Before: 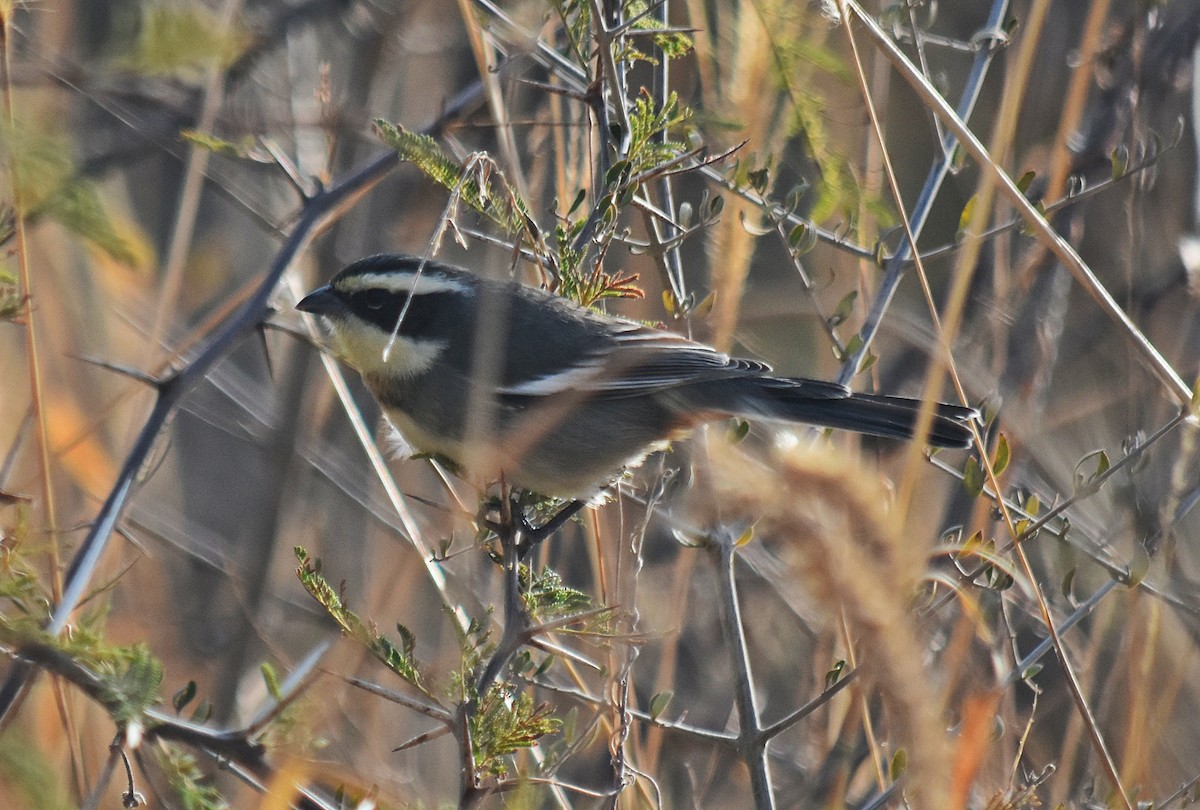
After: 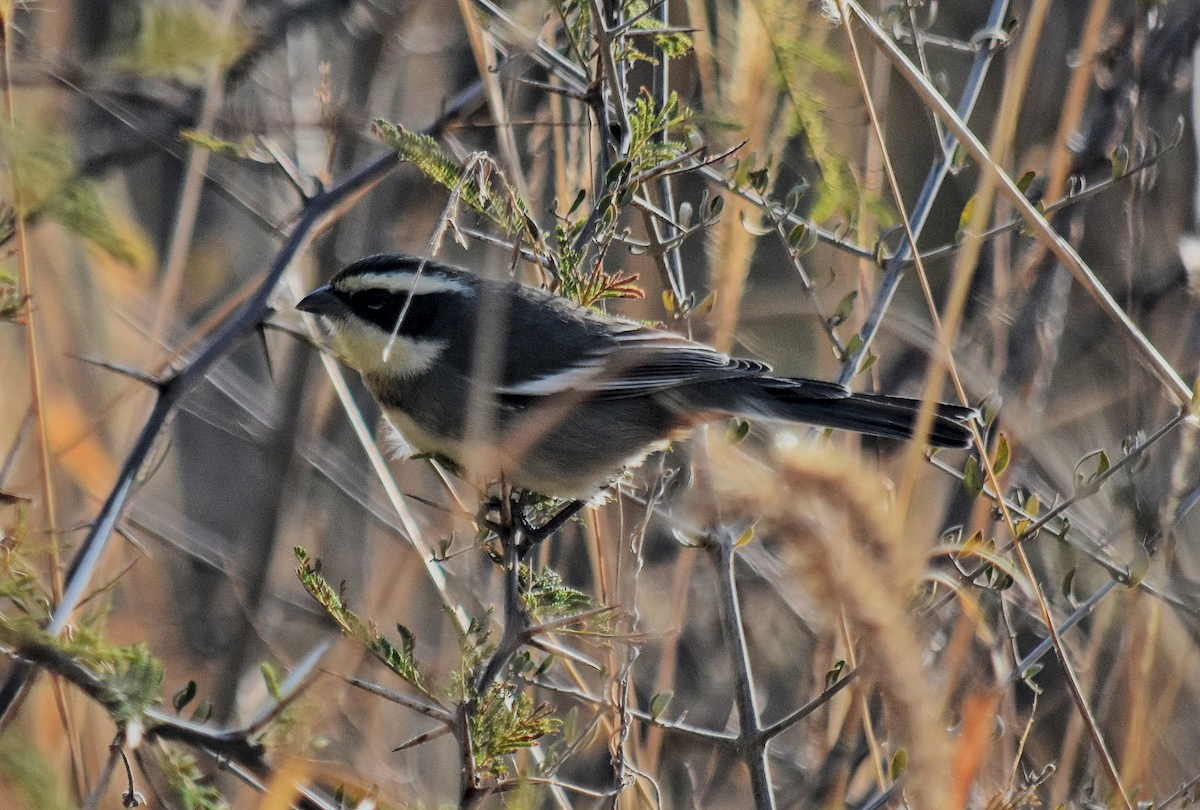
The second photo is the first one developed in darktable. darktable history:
local contrast: detail 130%
filmic rgb: black relative exposure -7.09 EV, white relative exposure 5.35 EV, hardness 3.03, color science v6 (2022)
